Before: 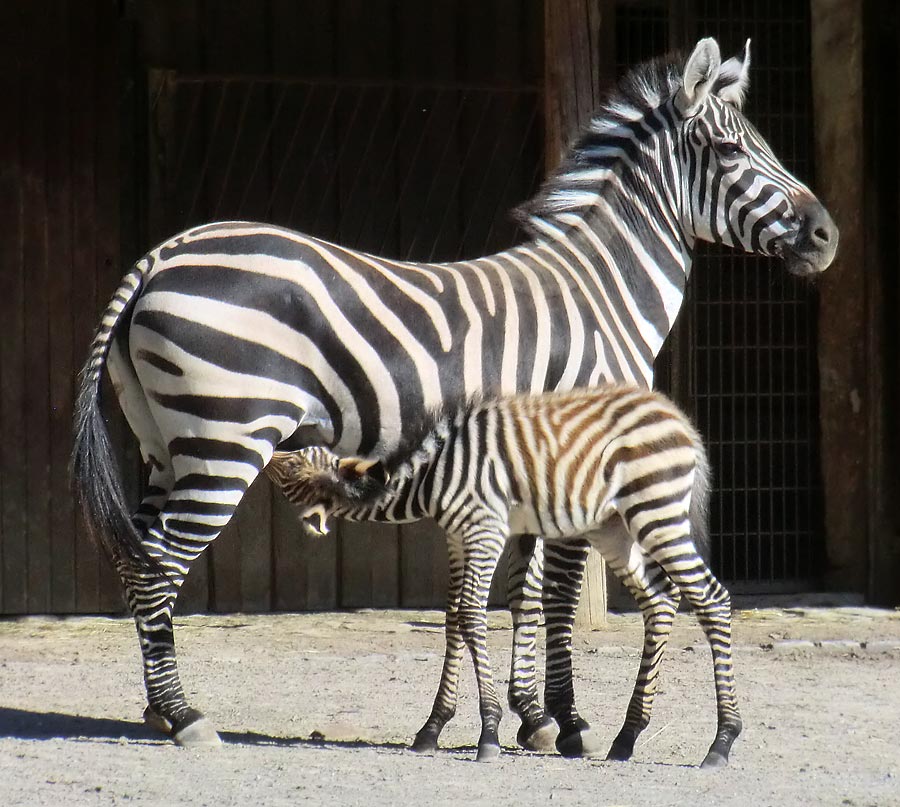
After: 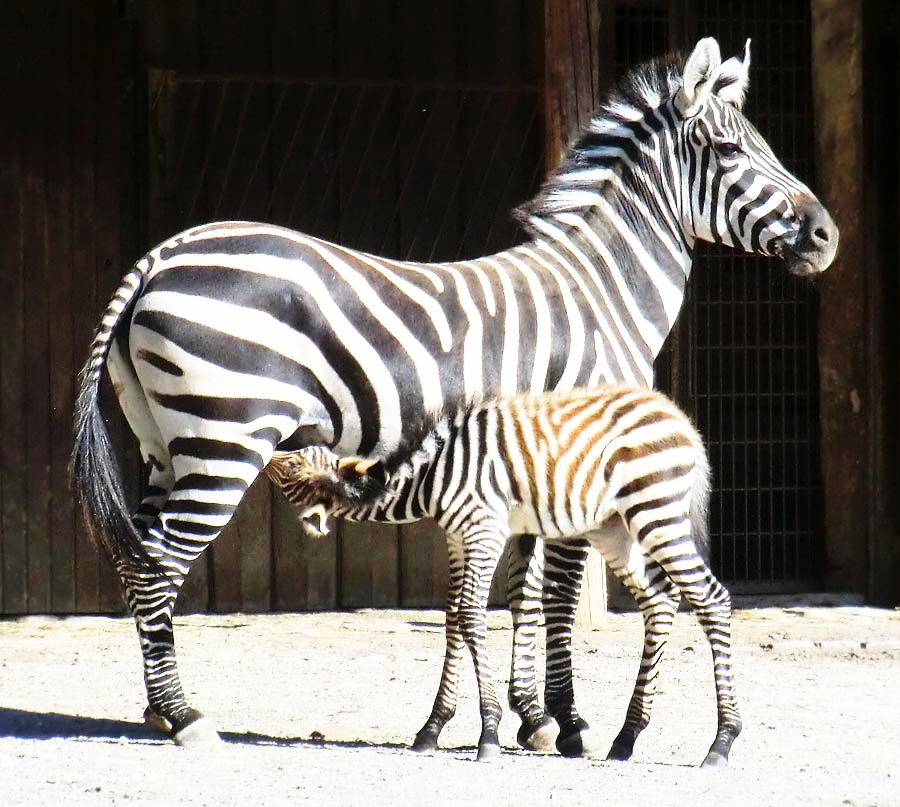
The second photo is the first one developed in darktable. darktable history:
base curve: curves: ch0 [(0, 0) (0.026, 0.03) (0.109, 0.232) (0.351, 0.748) (0.669, 0.968) (1, 1)], preserve colors none
sharpen: radius 2.933, amount 0.883, threshold 47.434
